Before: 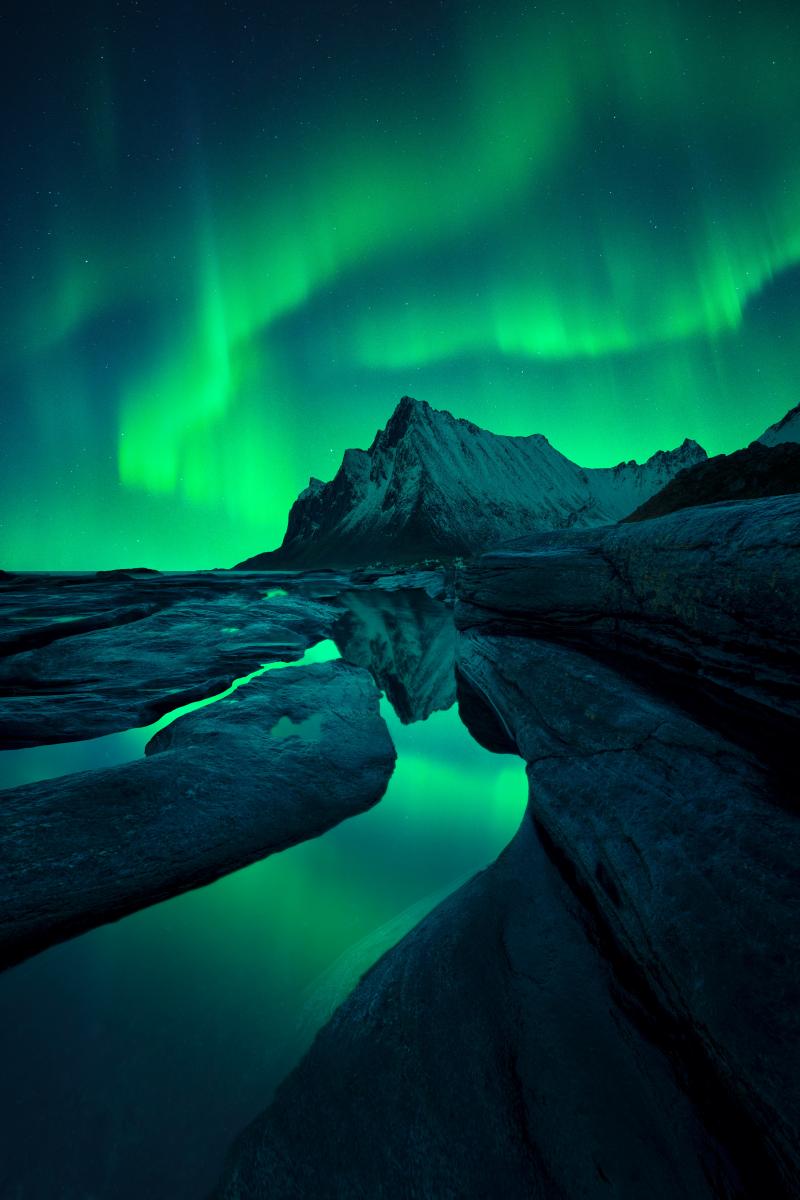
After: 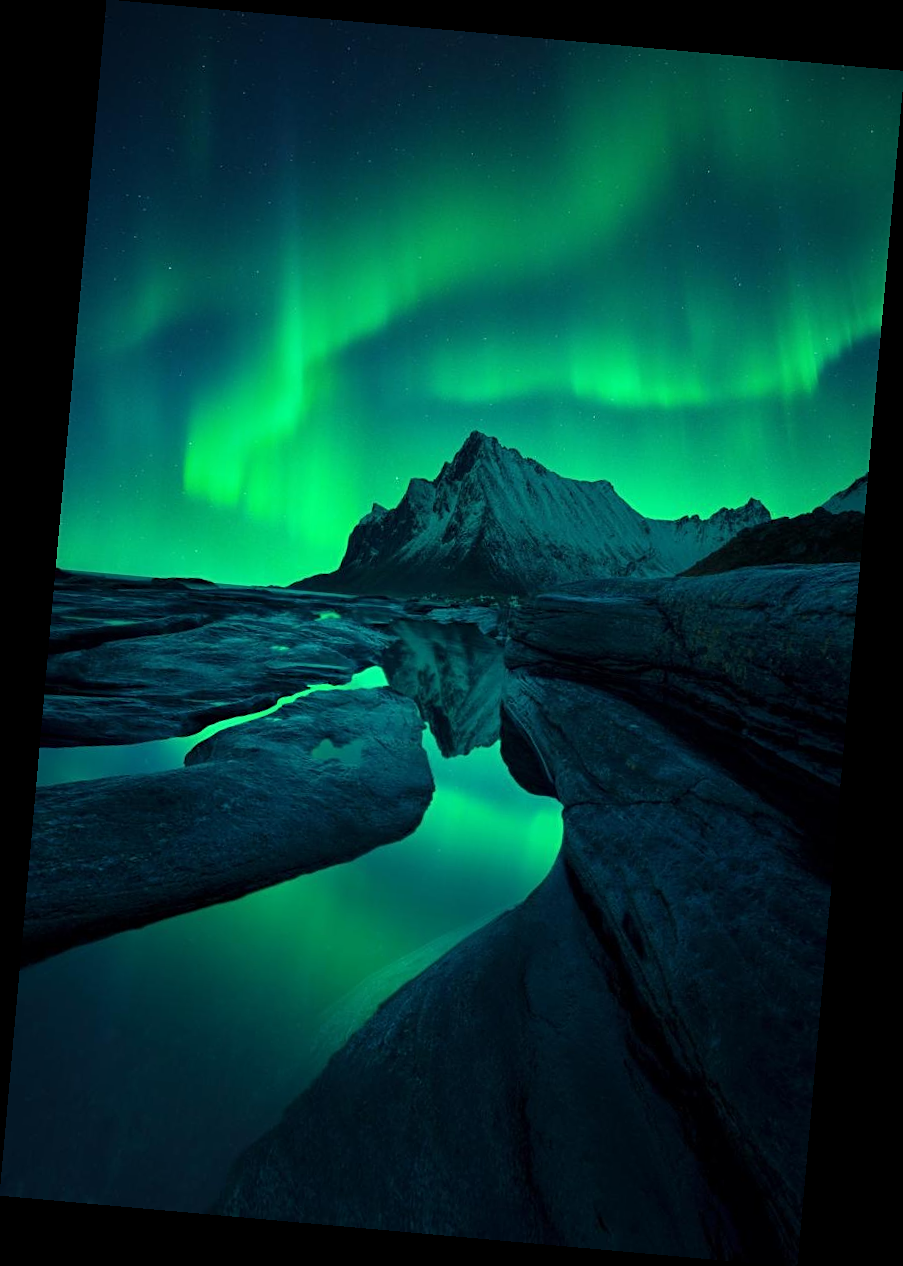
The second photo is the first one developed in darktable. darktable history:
sharpen: amount 0.2
rotate and perspective: rotation 5.12°, automatic cropping off
